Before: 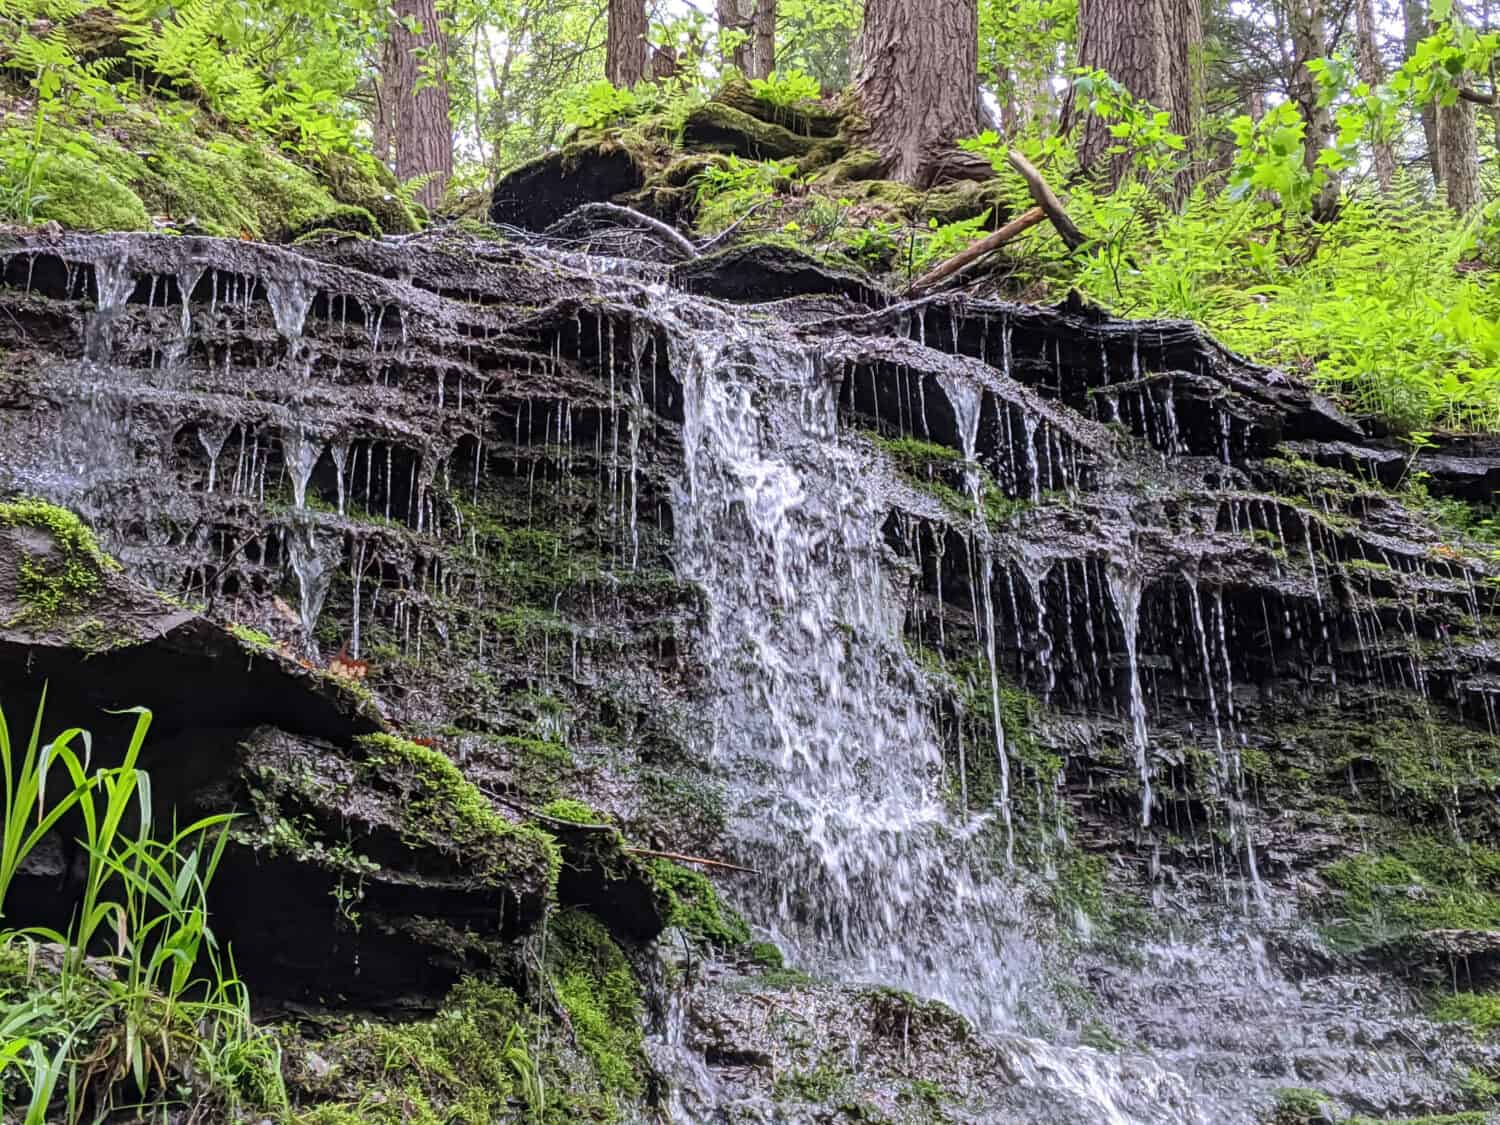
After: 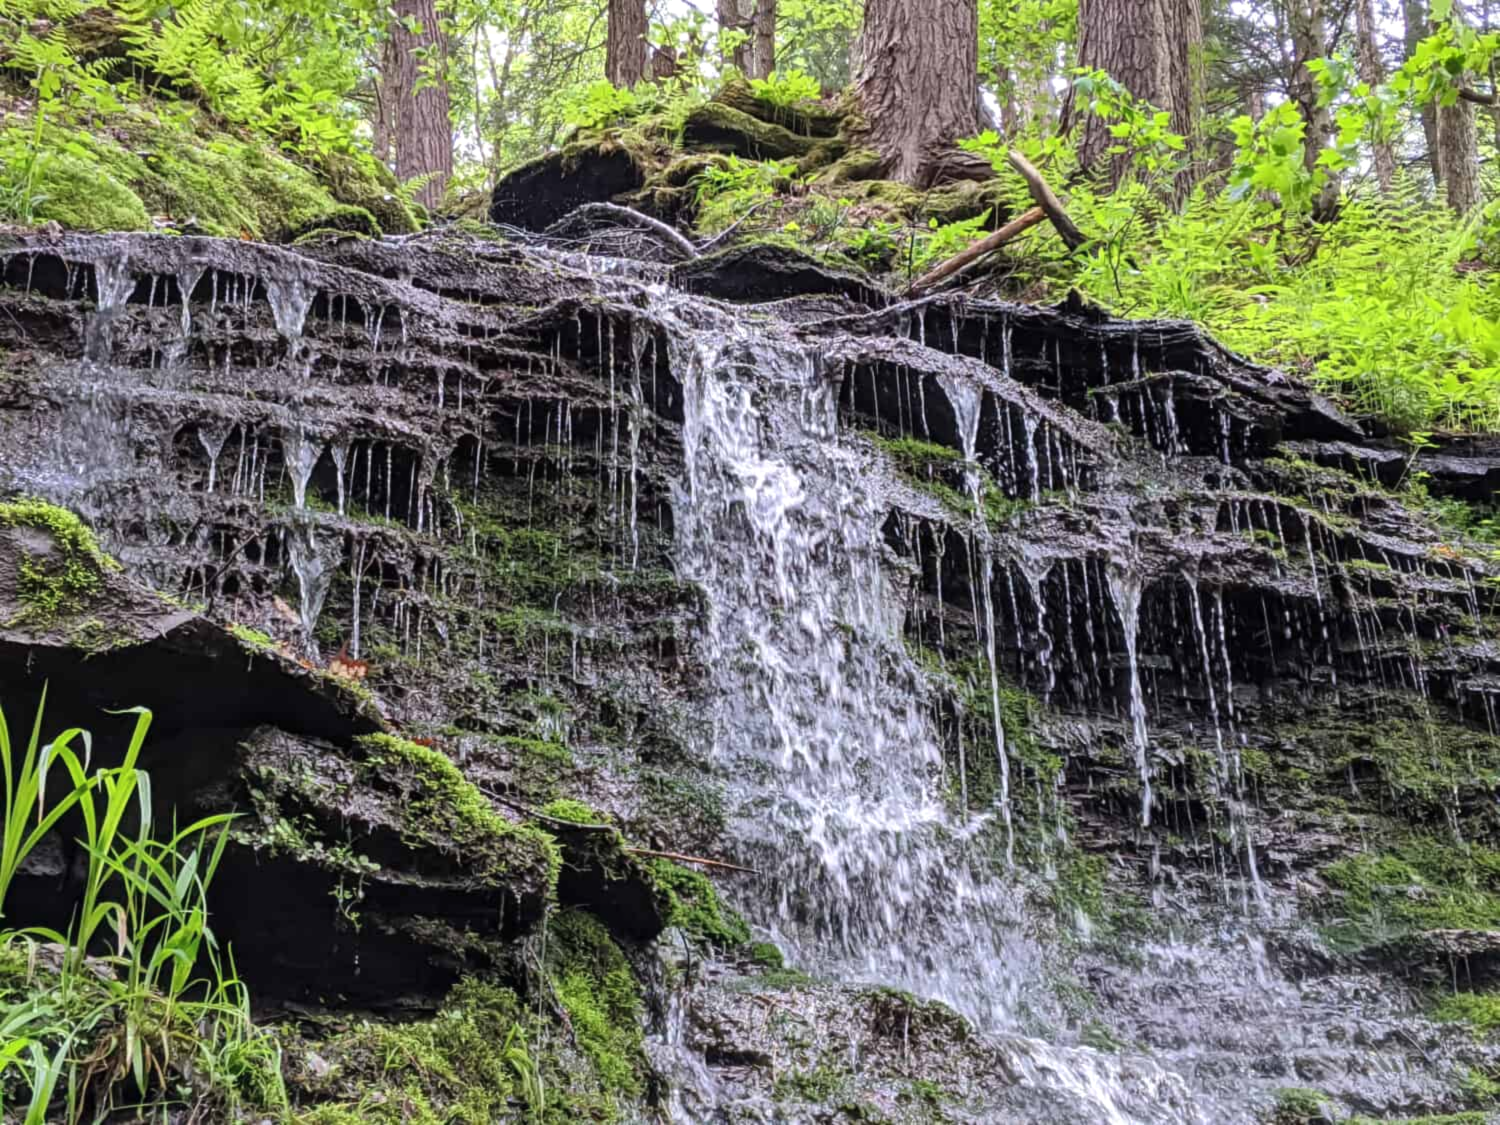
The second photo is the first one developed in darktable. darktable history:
lowpass: radius 0.5, unbound 0
shadows and highlights: radius 171.16, shadows 27, white point adjustment 3.13, highlights -67.95, soften with gaussian
